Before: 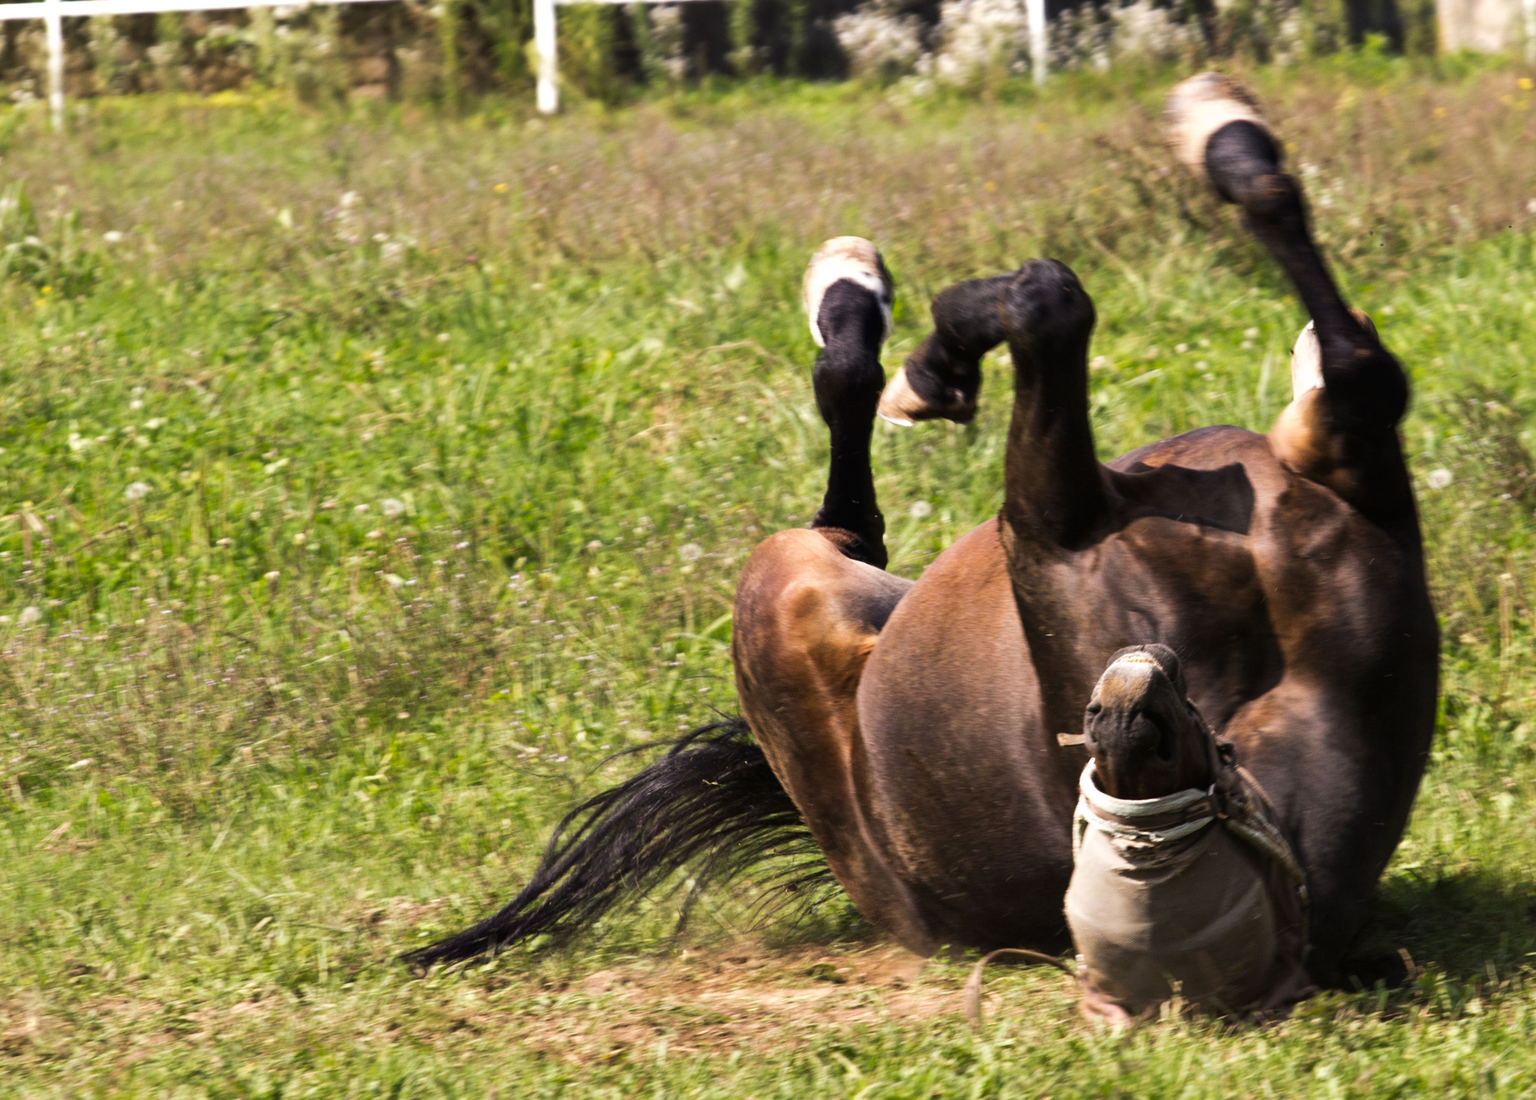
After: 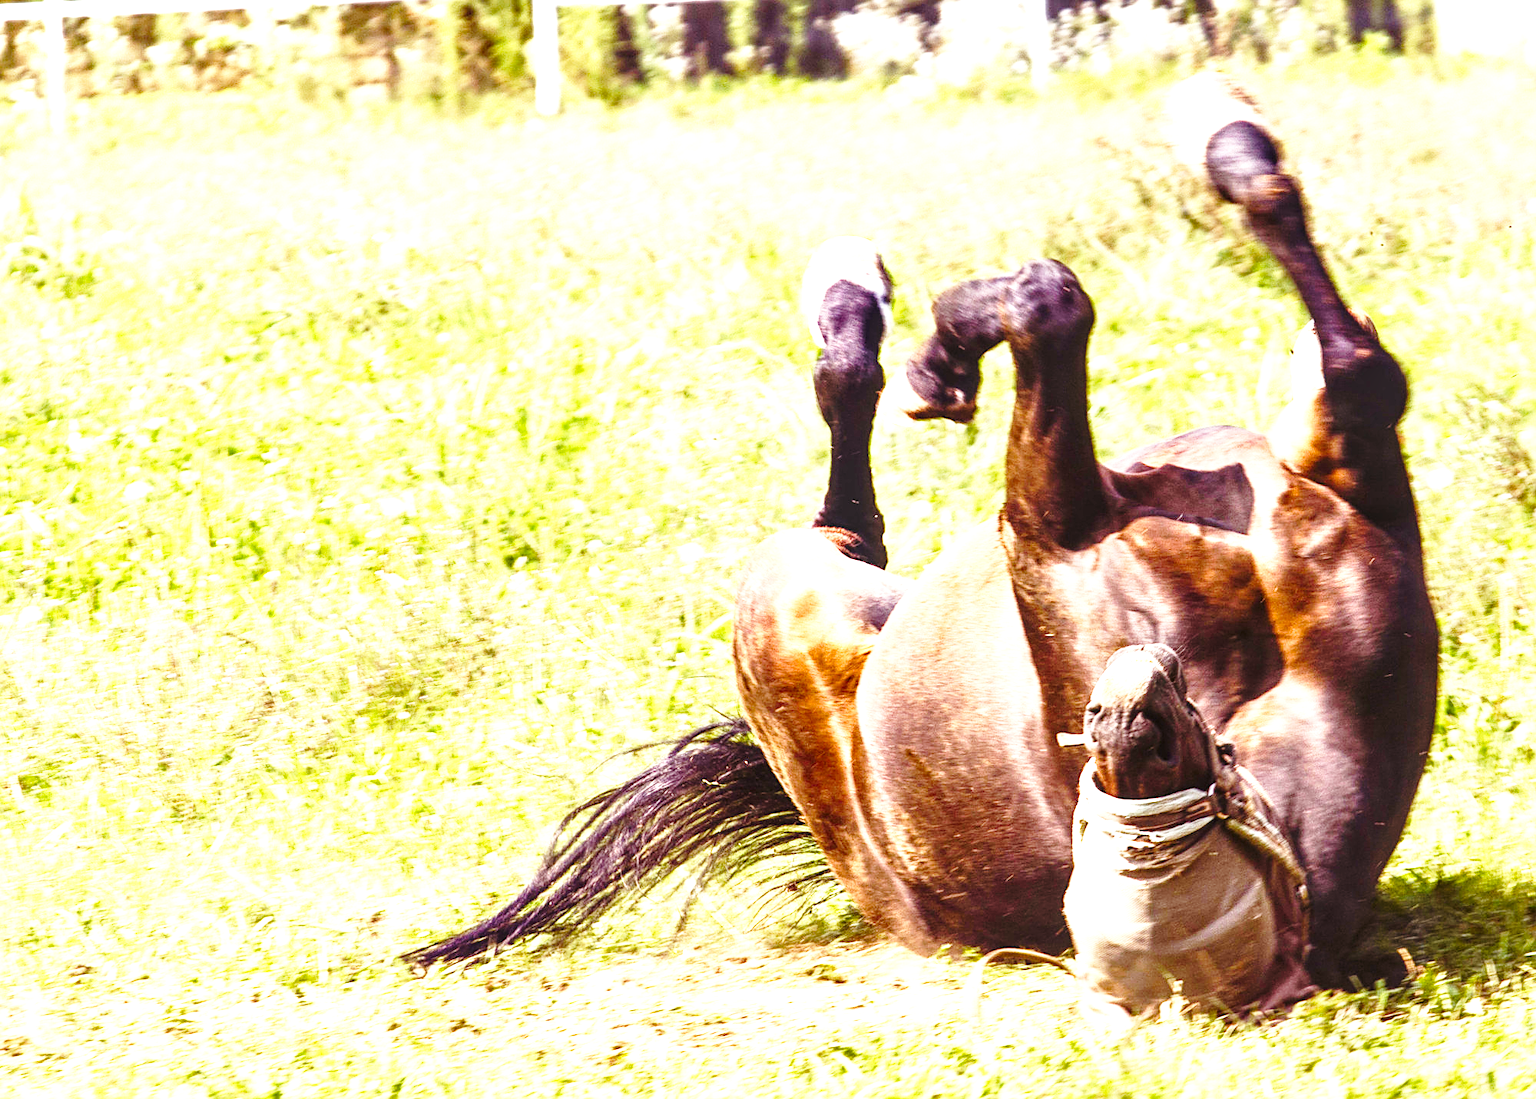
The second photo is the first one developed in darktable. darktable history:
base curve: curves: ch0 [(0, 0) (0.028, 0.03) (0.121, 0.232) (0.46, 0.748) (0.859, 0.968) (1, 1)], preserve colors none
exposure: black level correction 0, exposure 2.139 EV, compensate highlight preservation false
color balance rgb: power › luminance -7.737%, power › chroma 1.321%, power › hue 330.54°, perceptual saturation grading › global saturation 20%, perceptual saturation grading › highlights -25.162%, perceptual saturation grading › shadows 49.727%, global vibrance 24.839%
local contrast: on, module defaults
sharpen: on, module defaults
